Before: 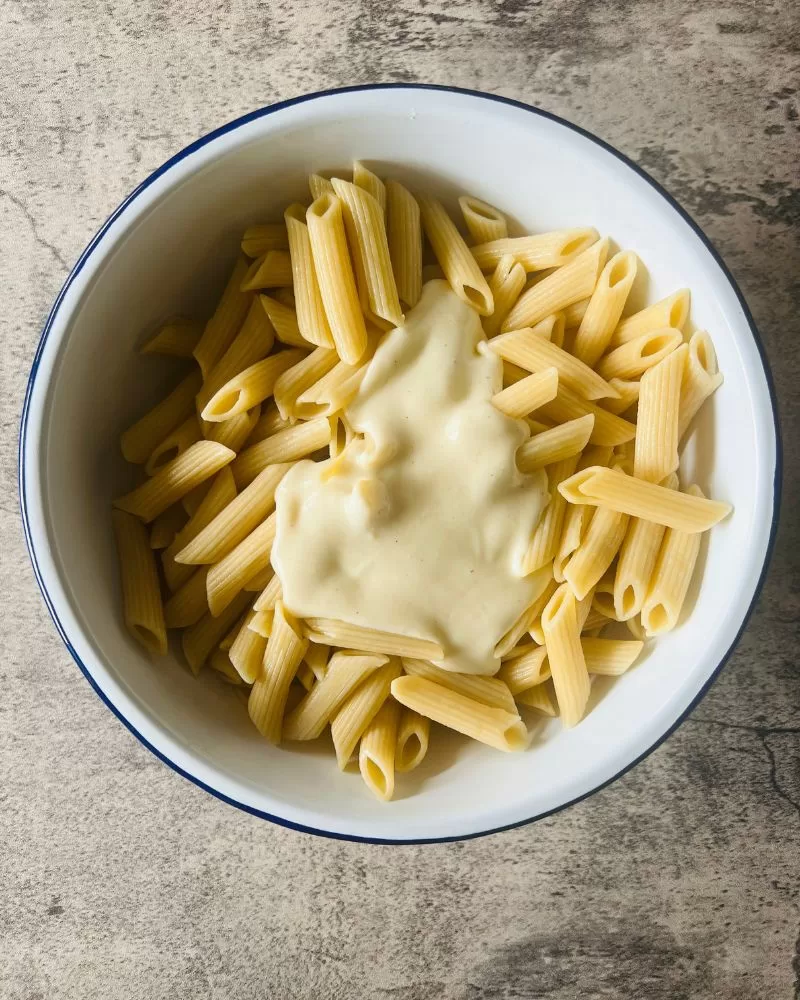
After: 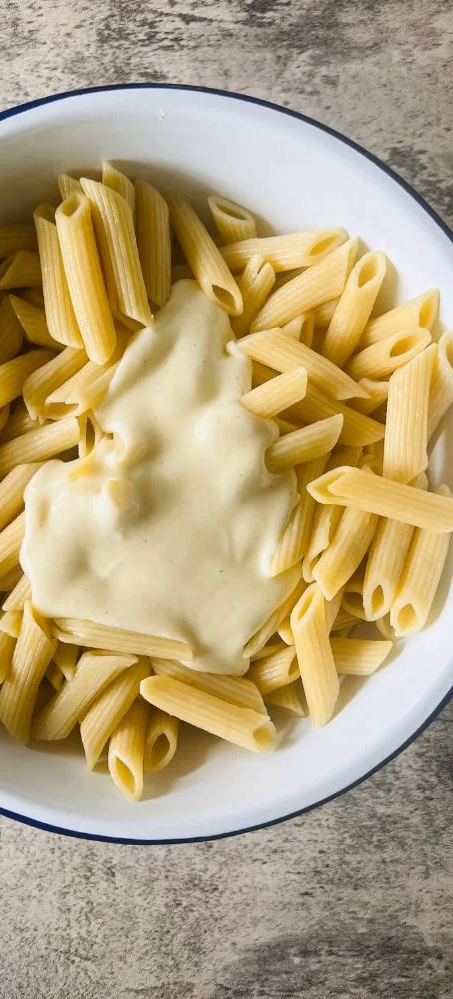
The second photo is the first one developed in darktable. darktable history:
crop: left 31.458%, top 0%, right 11.876%
white balance: red 1.004, blue 1.024
